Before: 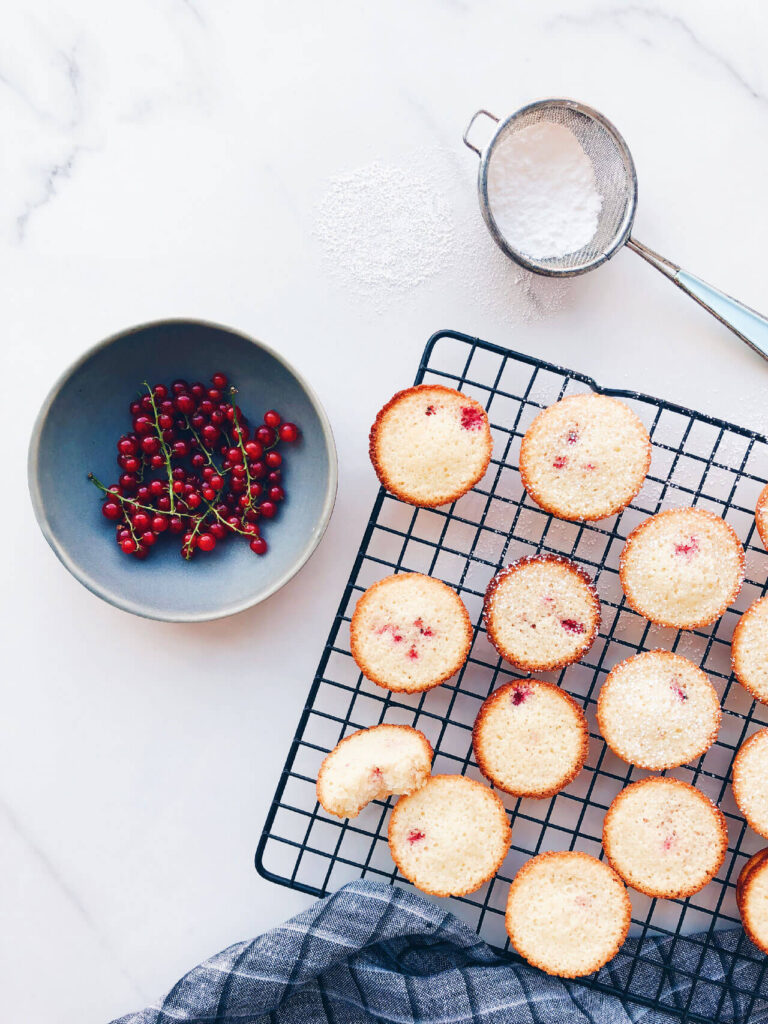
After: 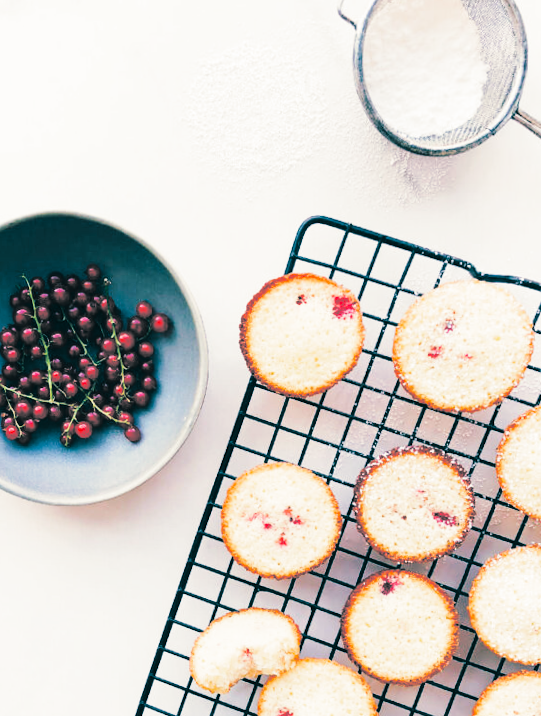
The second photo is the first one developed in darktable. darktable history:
base curve: curves: ch0 [(0, 0) (0.036, 0.025) (0.121, 0.166) (0.206, 0.329) (0.605, 0.79) (1, 1)], preserve colors none
split-toning: shadows › hue 186.43°, highlights › hue 49.29°, compress 30.29%
rotate and perspective: rotation 0.062°, lens shift (vertical) 0.115, lens shift (horizontal) -0.133, crop left 0.047, crop right 0.94, crop top 0.061, crop bottom 0.94
crop and rotate: left 11.831%, top 11.346%, right 13.429%, bottom 13.899%
